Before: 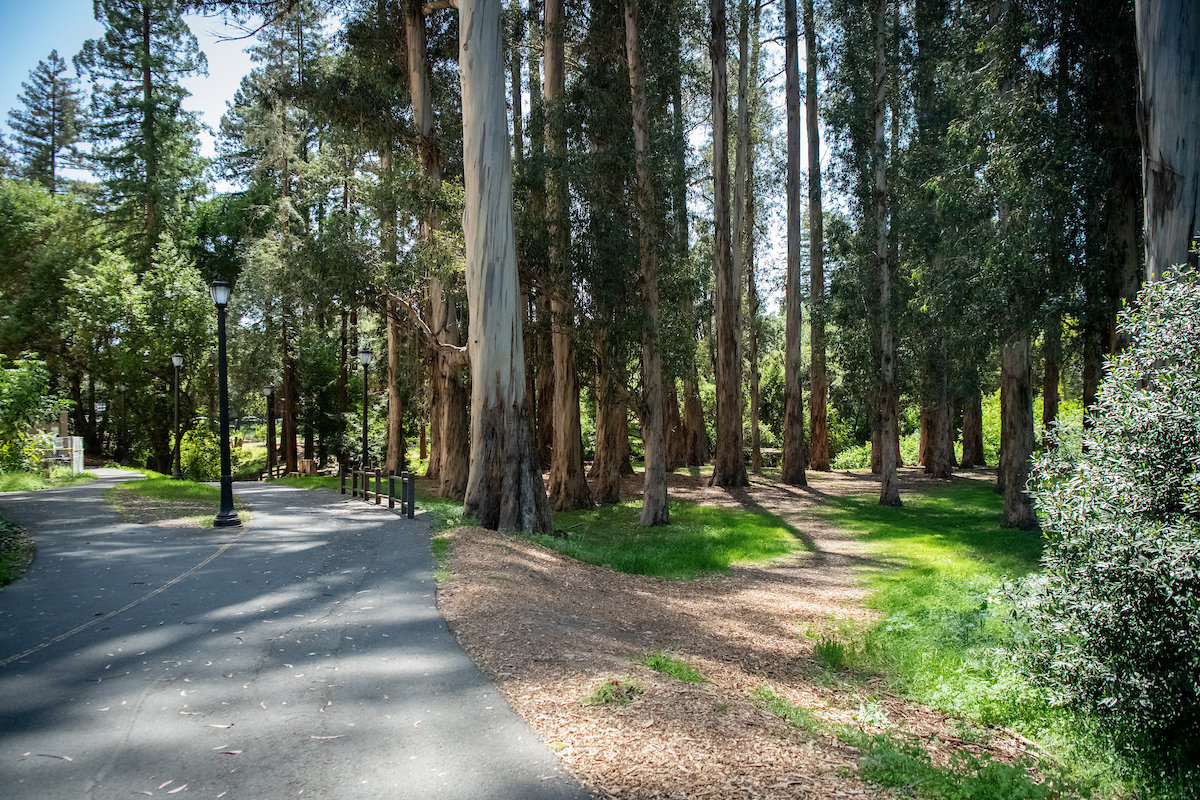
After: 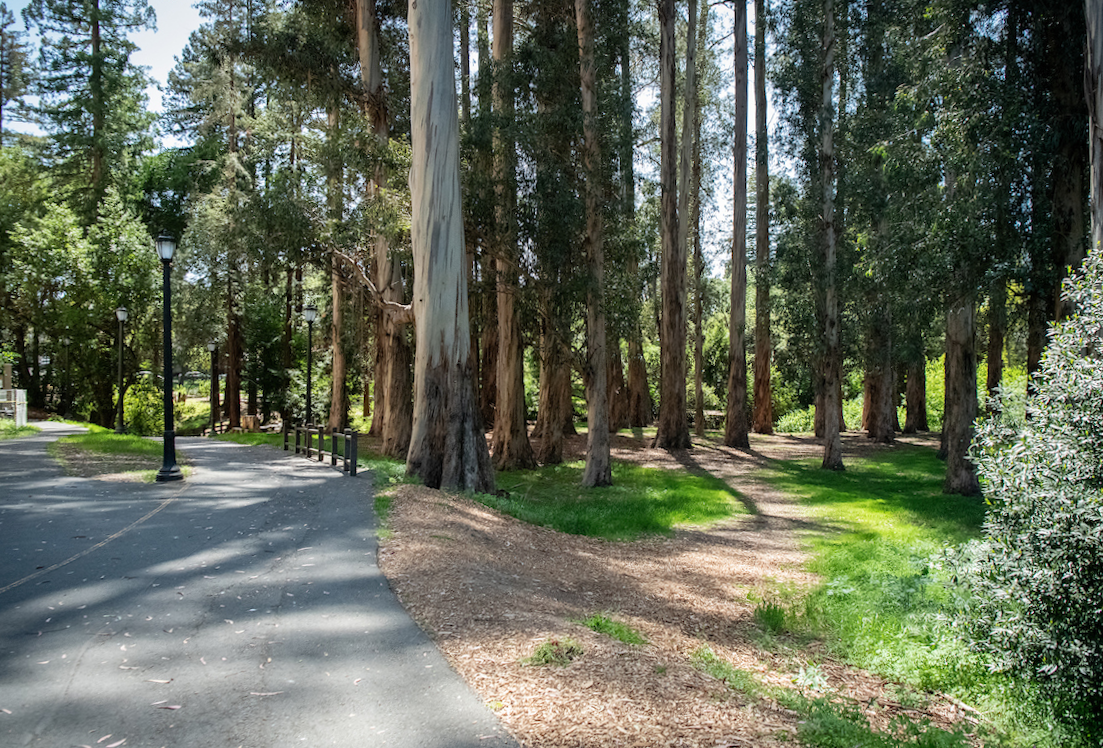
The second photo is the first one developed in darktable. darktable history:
crop and rotate: angle -1.96°, left 3.097%, top 4.154%, right 1.586%, bottom 0.529%
rotate and perspective: rotation -1.17°, automatic cropping off
